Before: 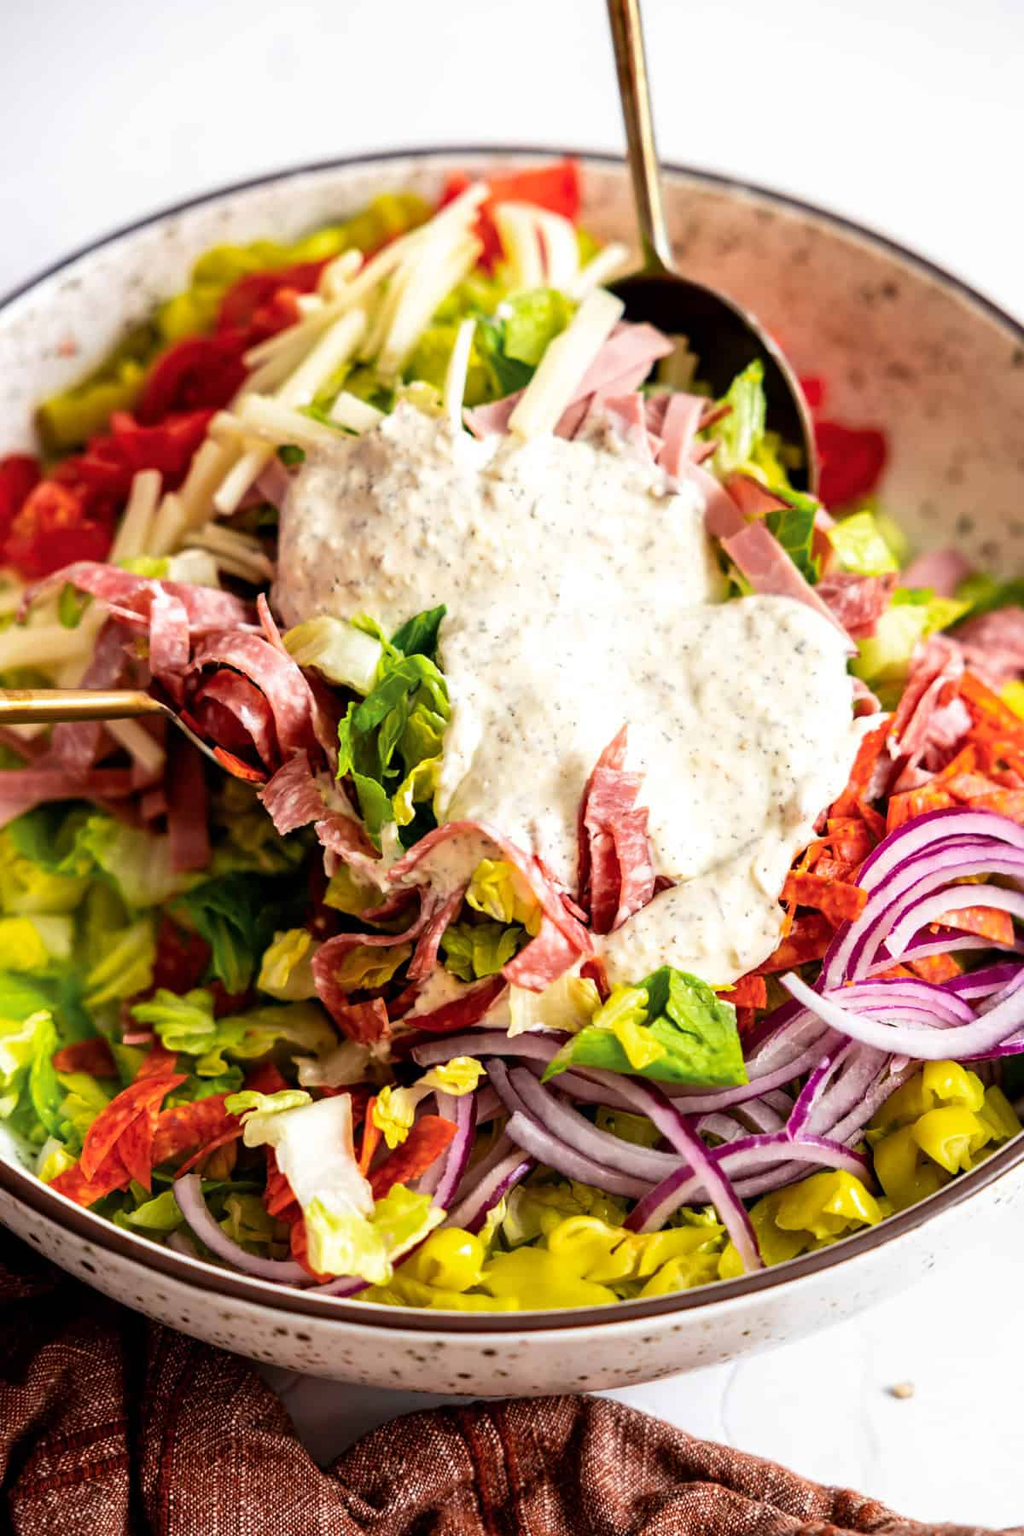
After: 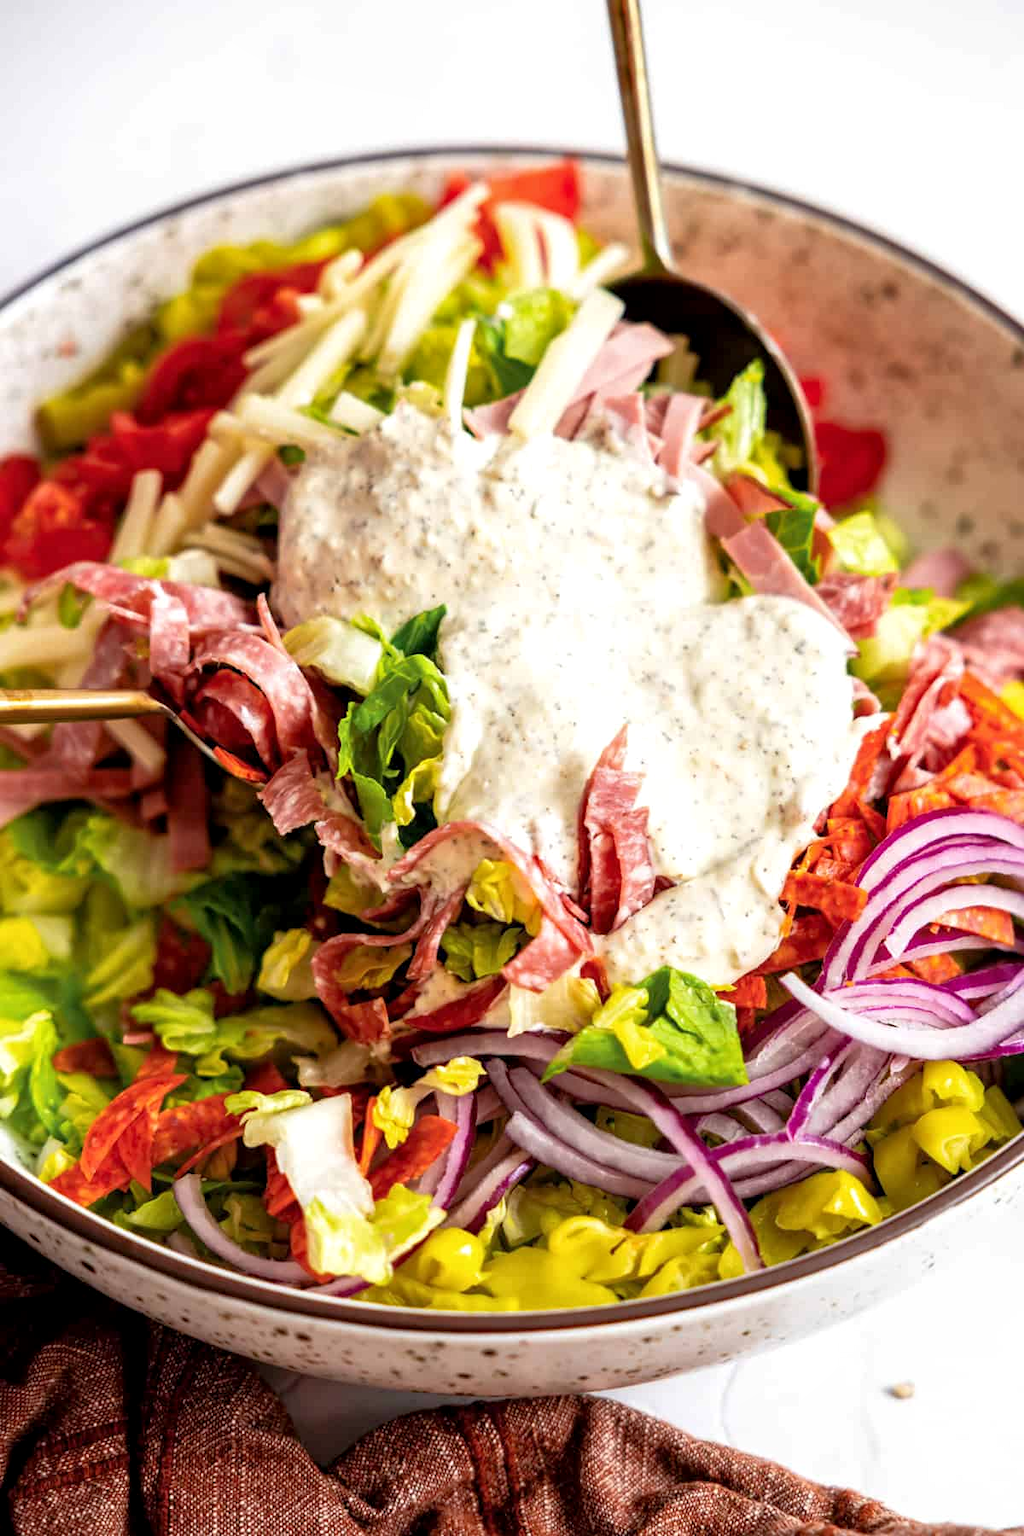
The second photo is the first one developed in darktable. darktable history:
rgb curve: curves: ch0 [(0, 0) (0.053, 0.068) (0.122, 0.128) (1, 1)]
local contrast: highlights 100%, shadows 100%, detail 120%, midtone range 0.2
rgb levels: preserve colors max RGB
